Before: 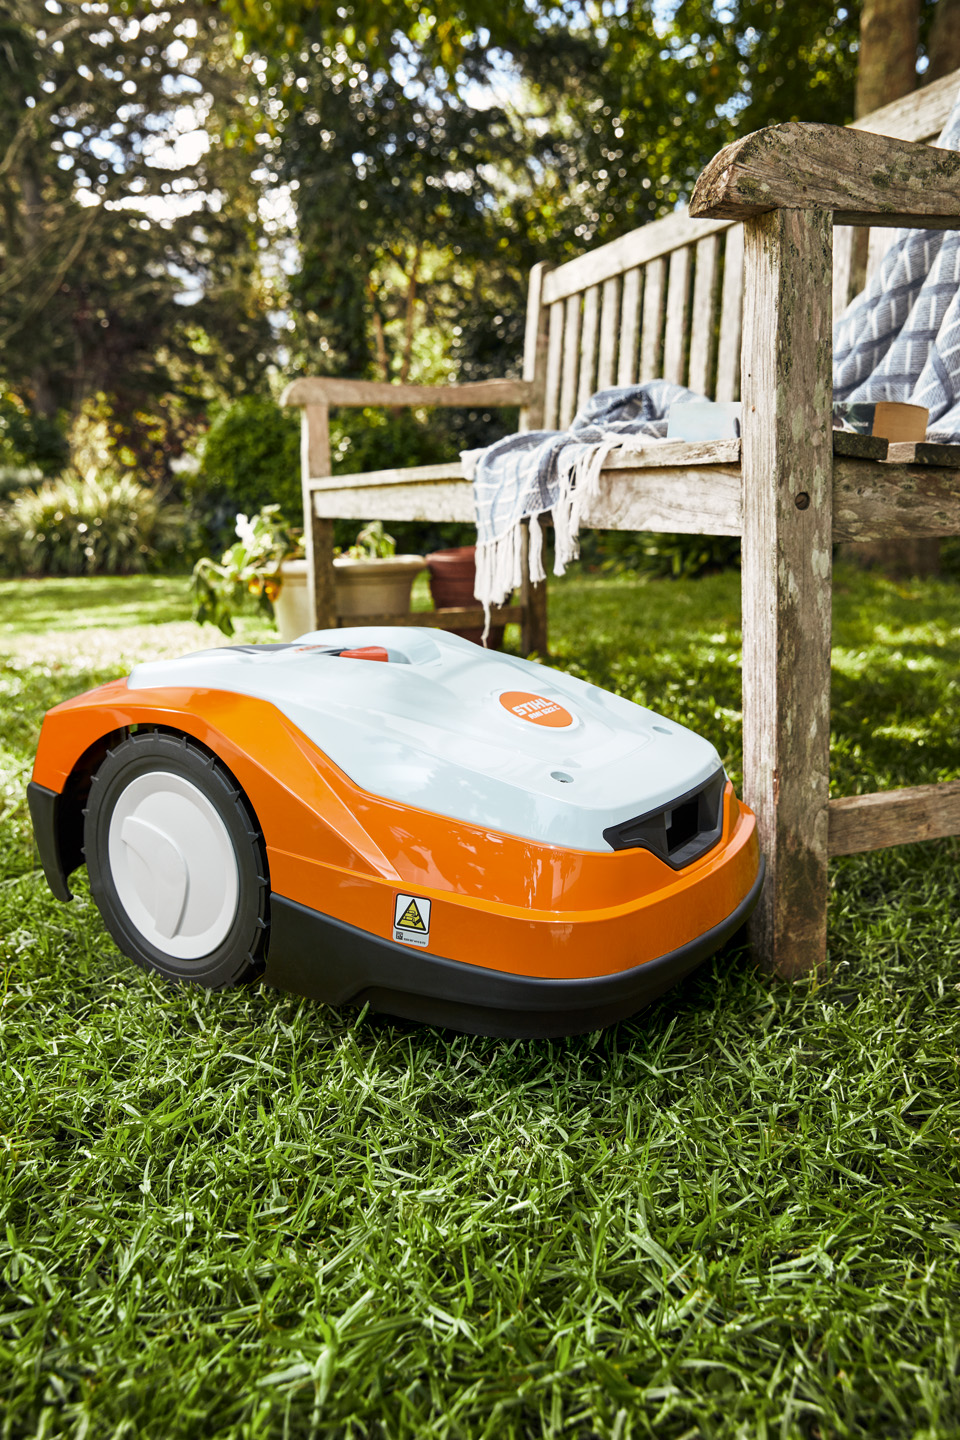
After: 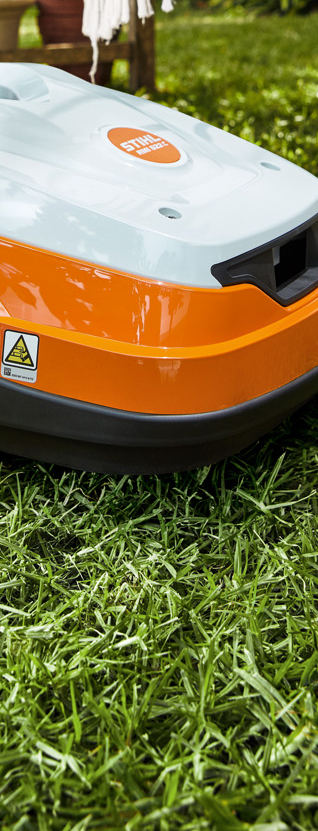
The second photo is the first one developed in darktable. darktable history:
crop: left 40.878%, top 39.176%, right 25.993%, bottom 3.081%
shadows and highlights: low approximation 0.01, soften with gaussian
